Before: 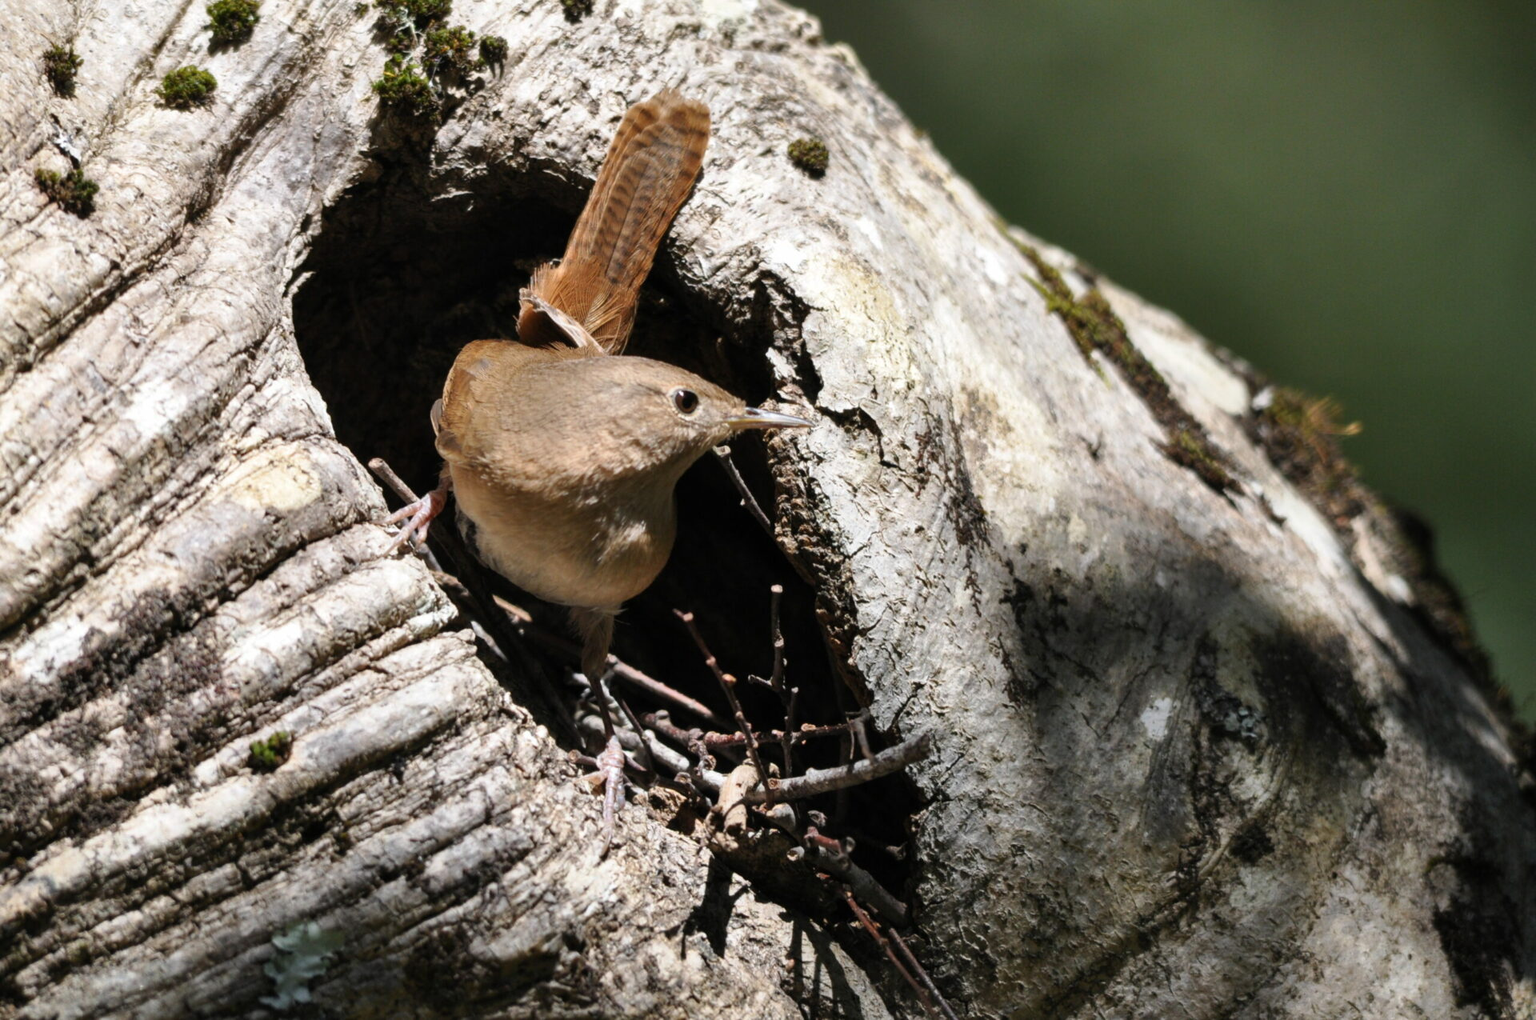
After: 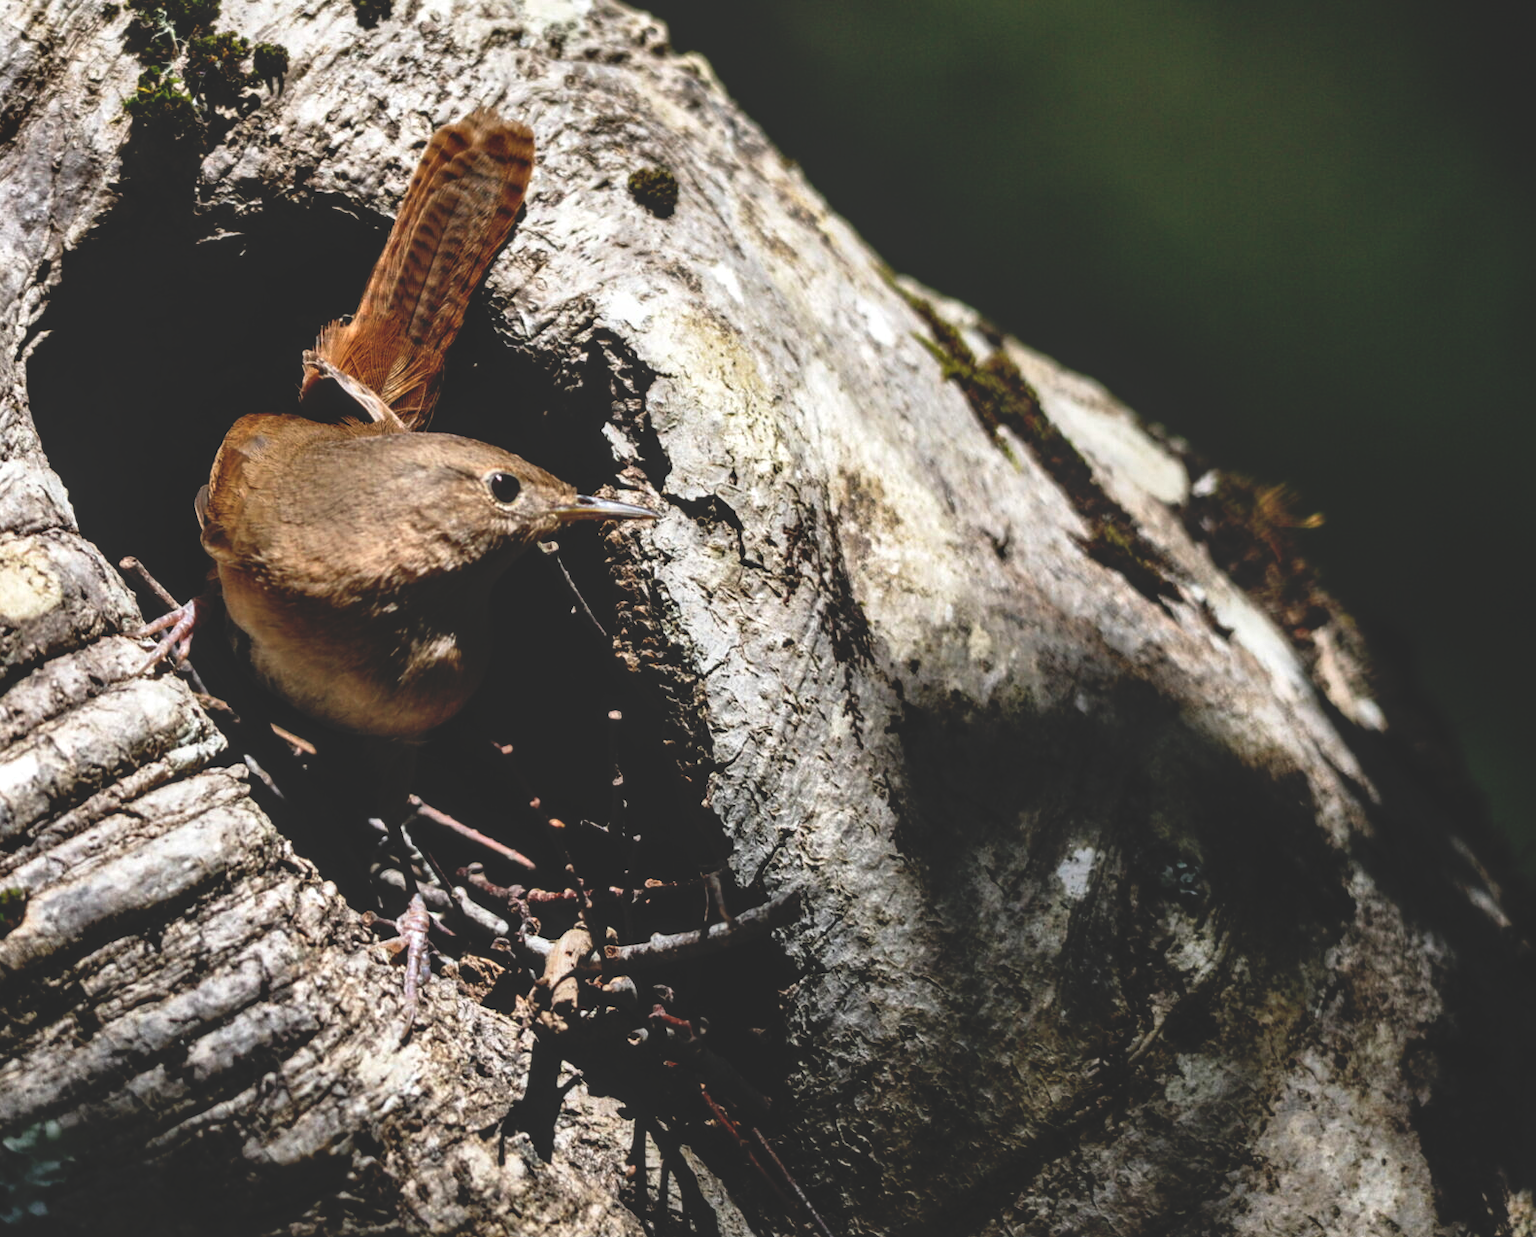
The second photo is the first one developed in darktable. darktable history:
base curve: curves: ch0 [(0, 0.02) (0.083, 0.036) (1, 1)], preserve colors none
crop: left 17.643%, bottom 0.02%
local contrast: on, module defaults
